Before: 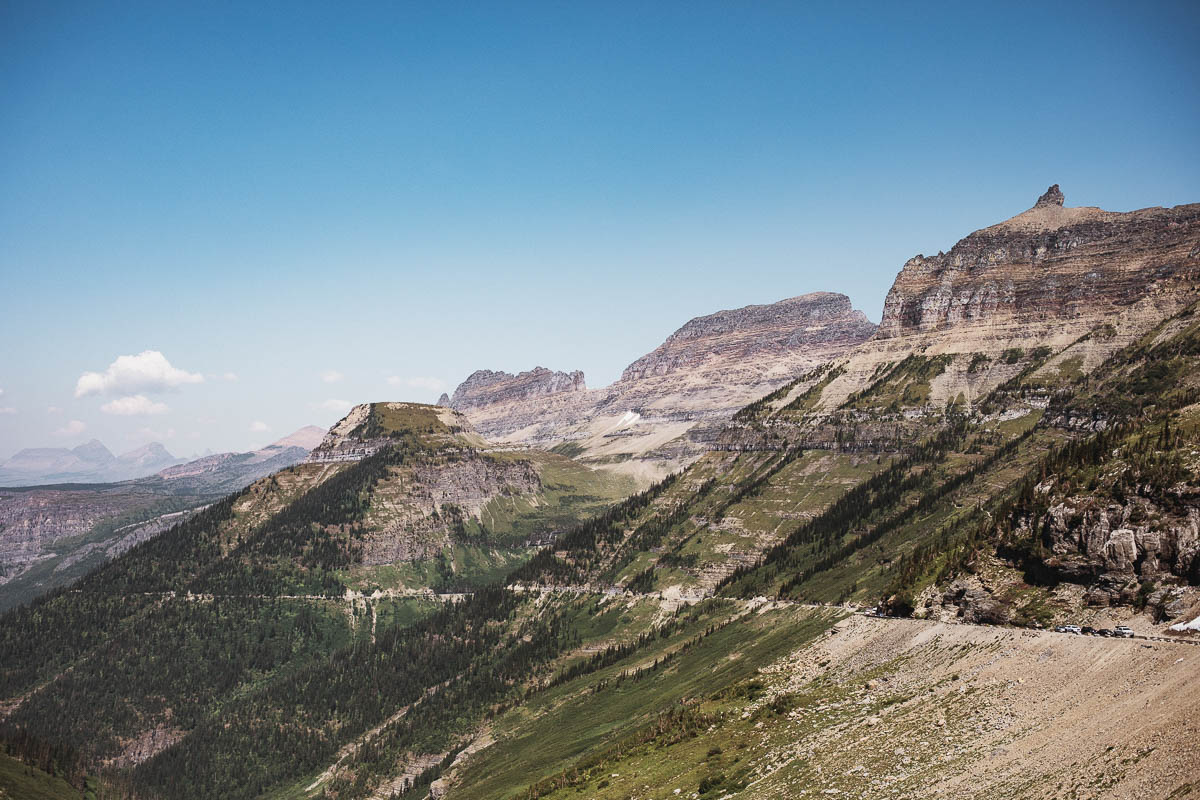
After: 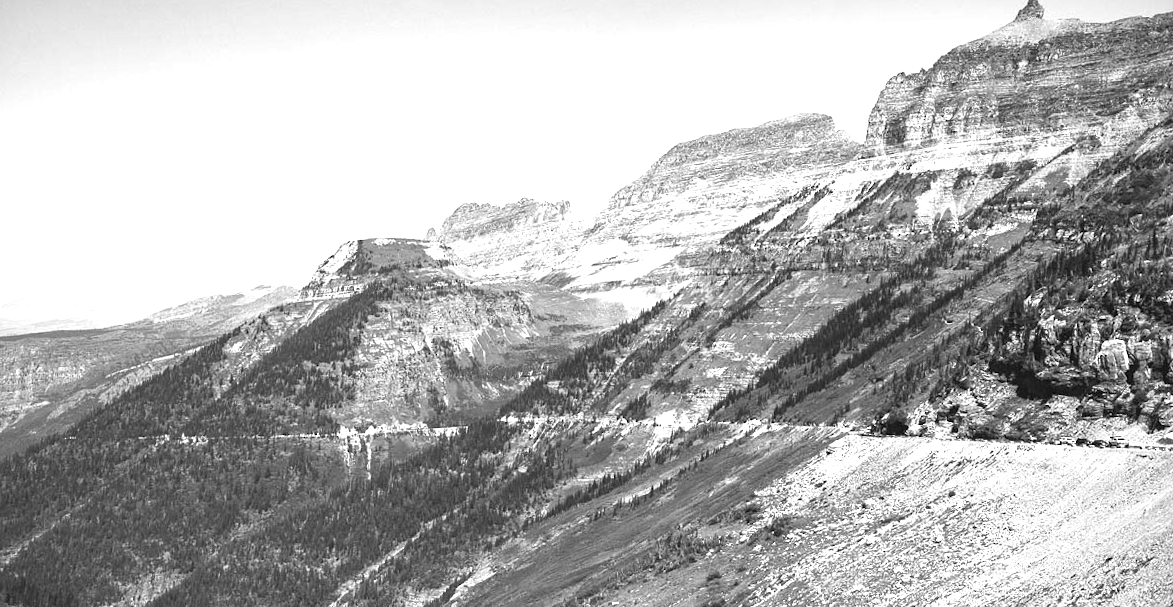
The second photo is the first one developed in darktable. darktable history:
monochrome: on, module defaults
rotate and perspective: rotation -2°, crop left 0.022, crop right 0.978, crop top 0.049, crop bottom 0.951
exposure: exposure 1.223 EV, compensate highlight preservation false
crop and rotate: top 19.998%
